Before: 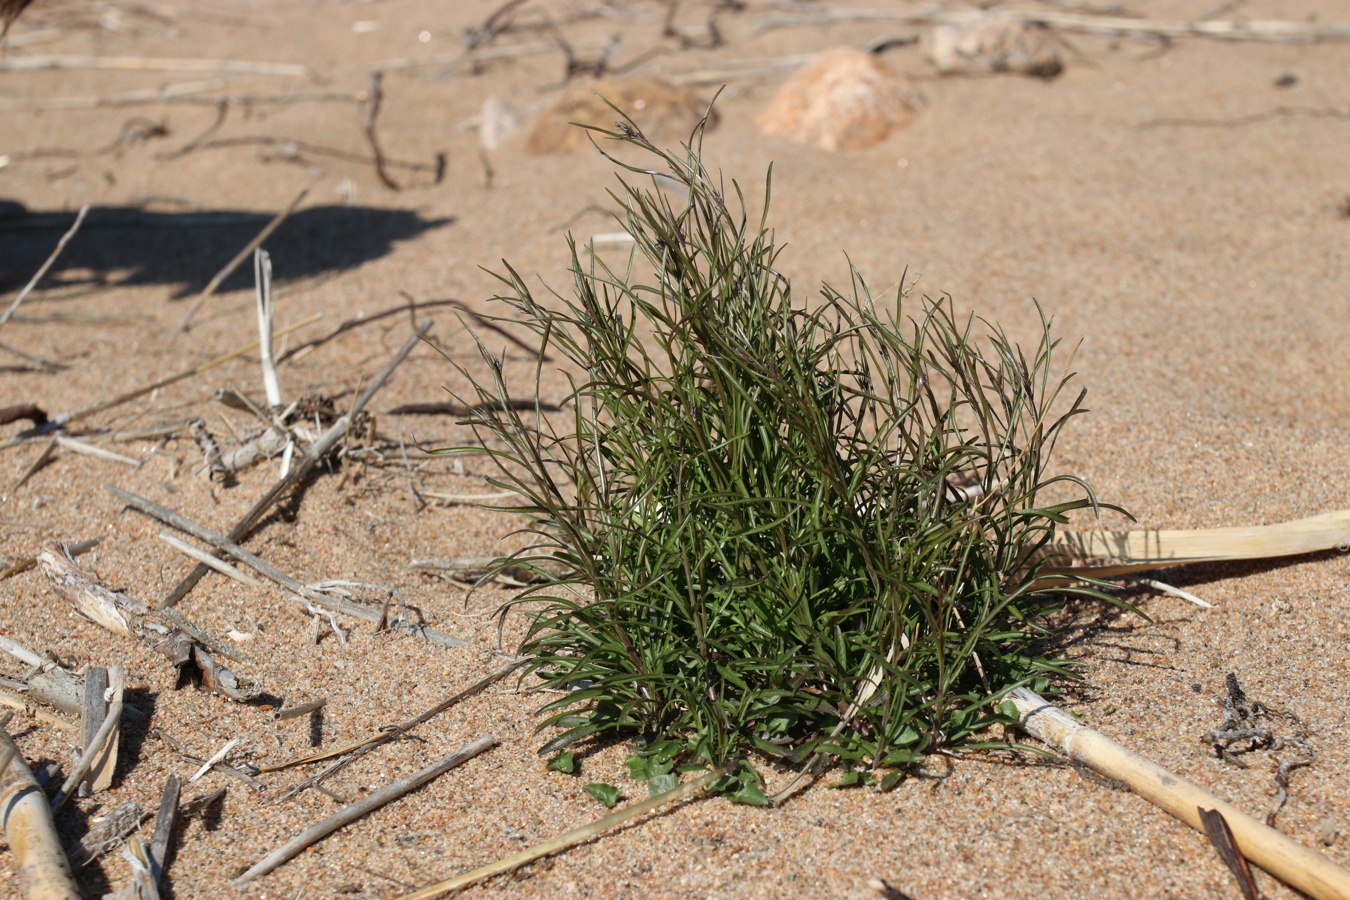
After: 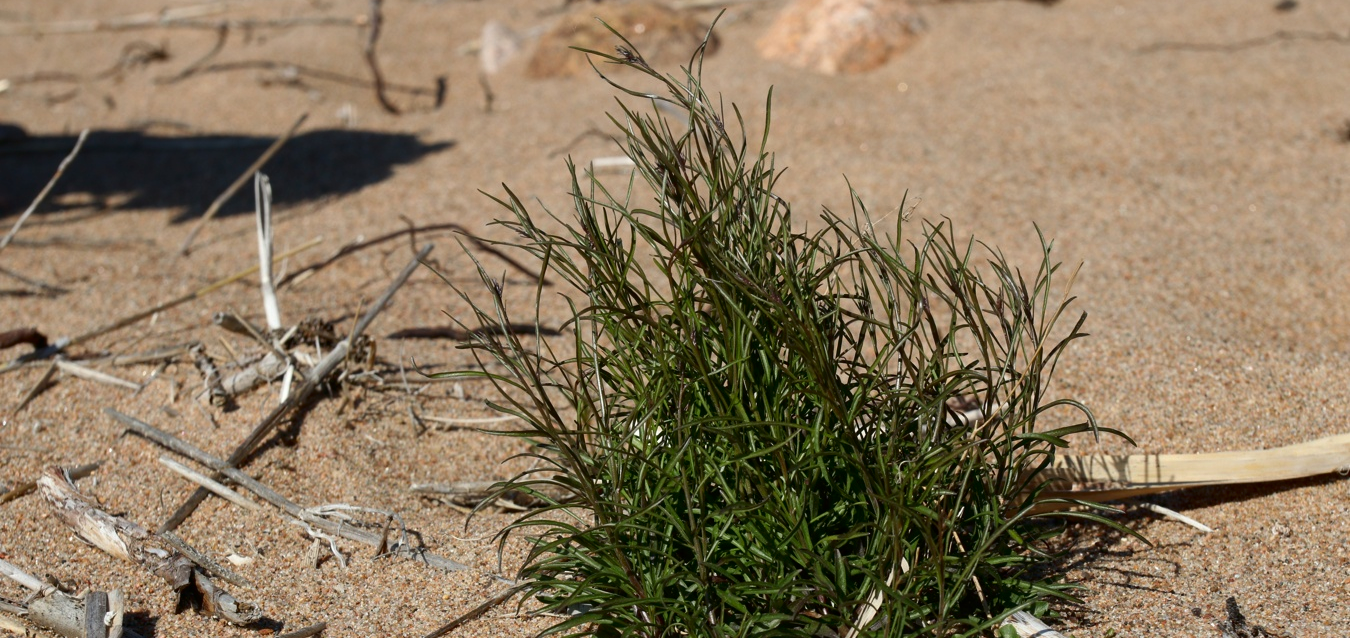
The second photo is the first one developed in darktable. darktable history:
contrast brightness saturation: contrast 0.067, brightness -0.129, saturation 0.055
crop and rotate: top 8.475%, bottom 20.536%
